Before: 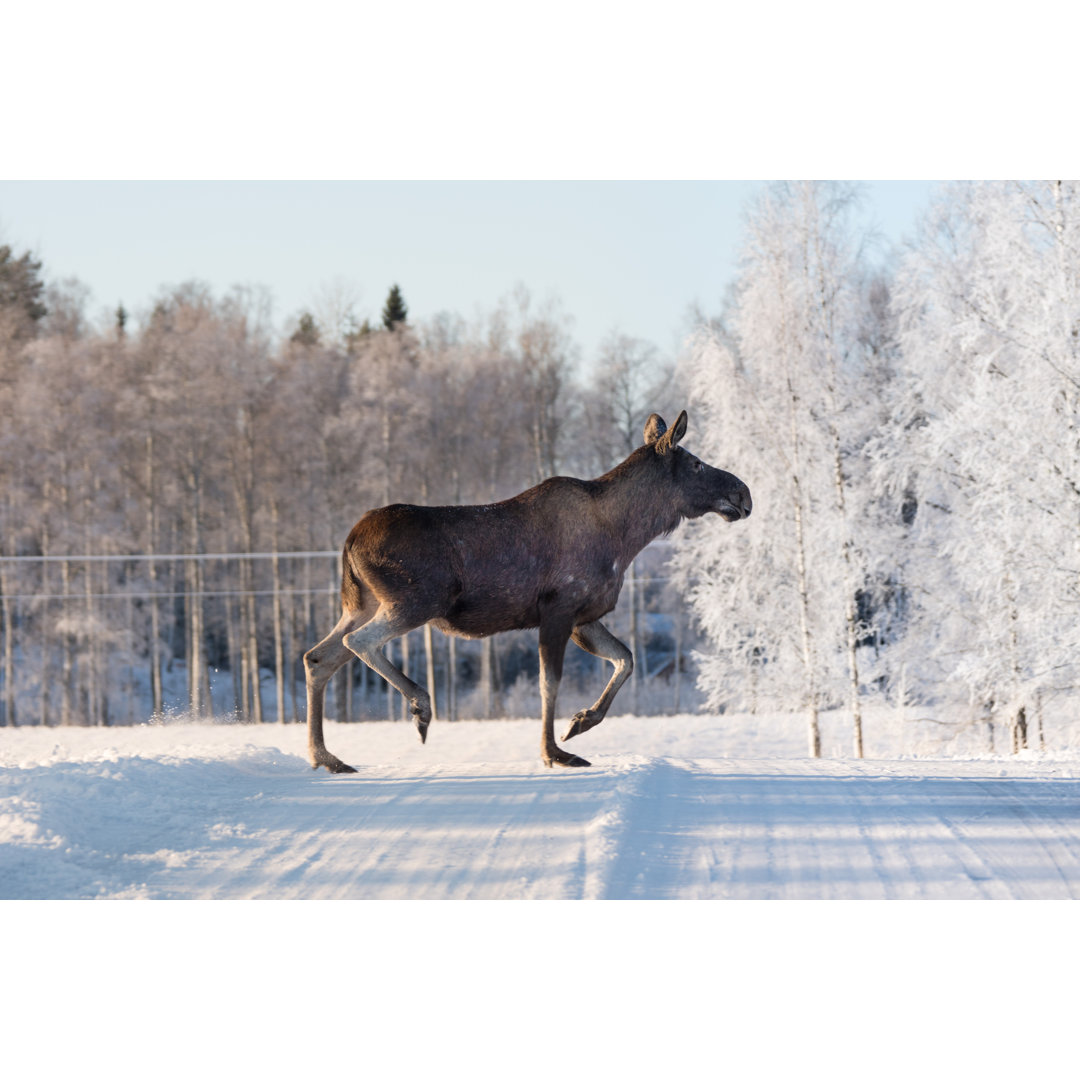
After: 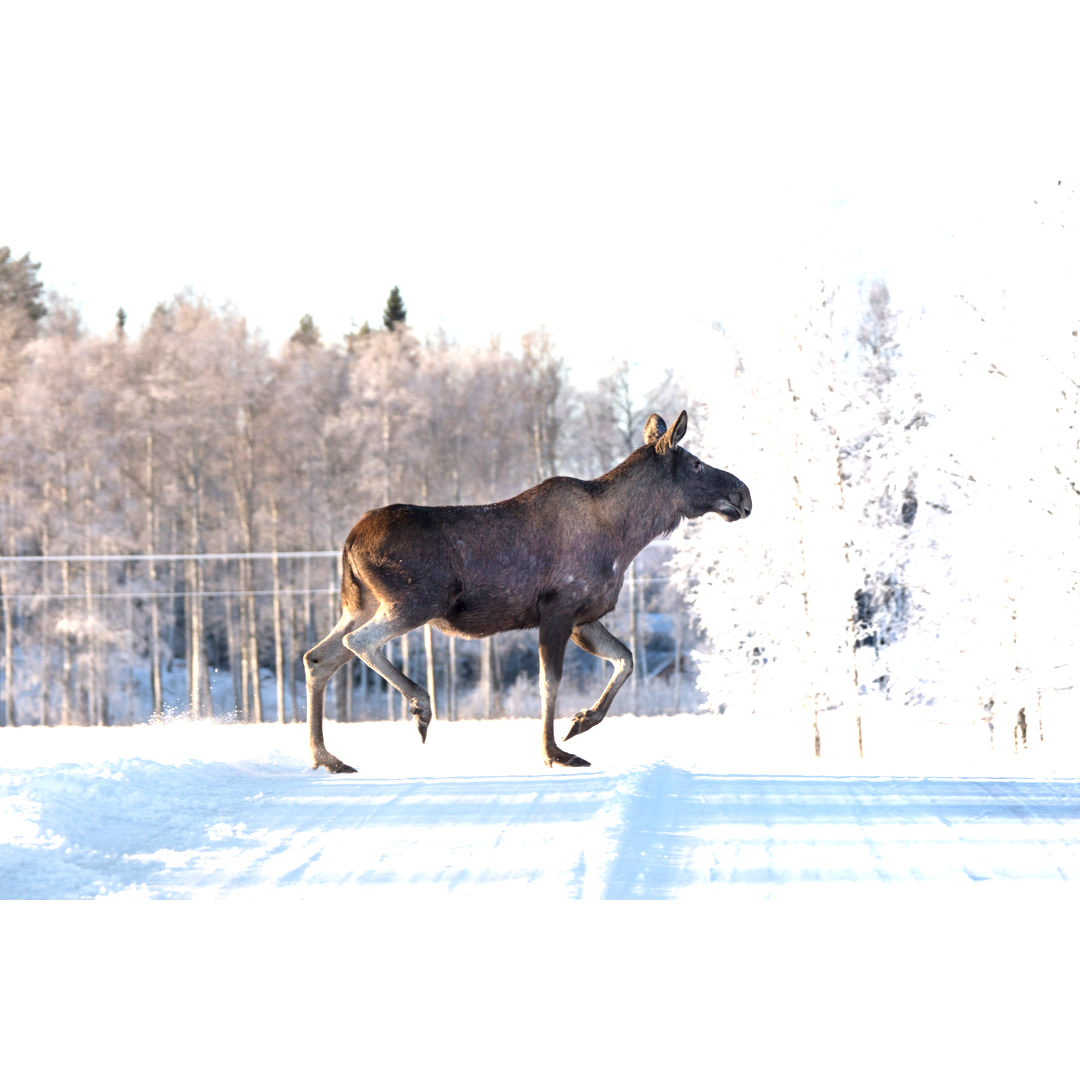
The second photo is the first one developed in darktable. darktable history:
exposure: black level correction 0.001, exposure 1 EV, compensate exposure bias true, compensate highlight preservation false
